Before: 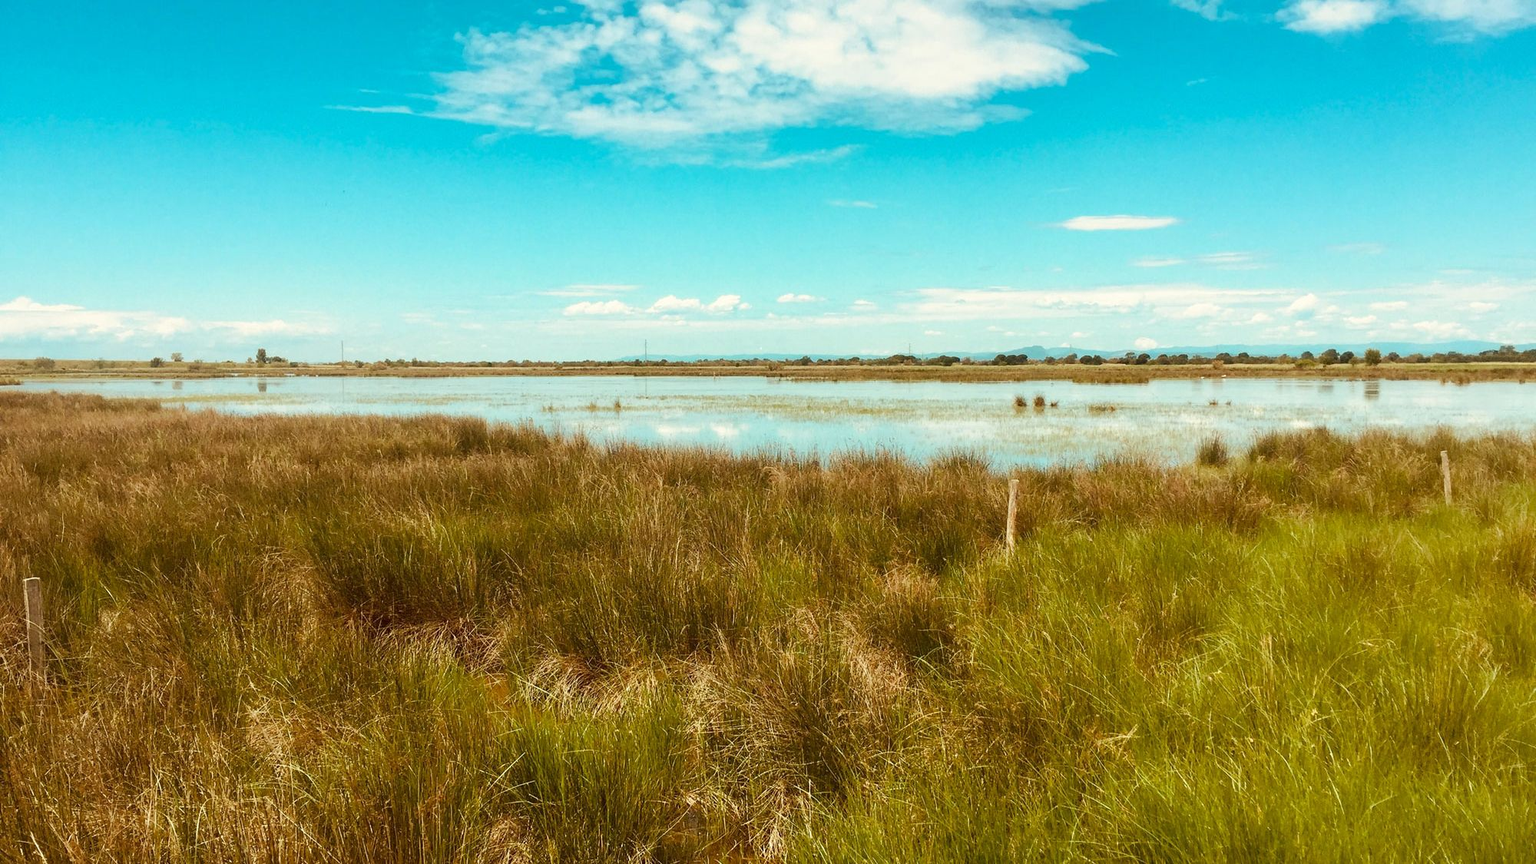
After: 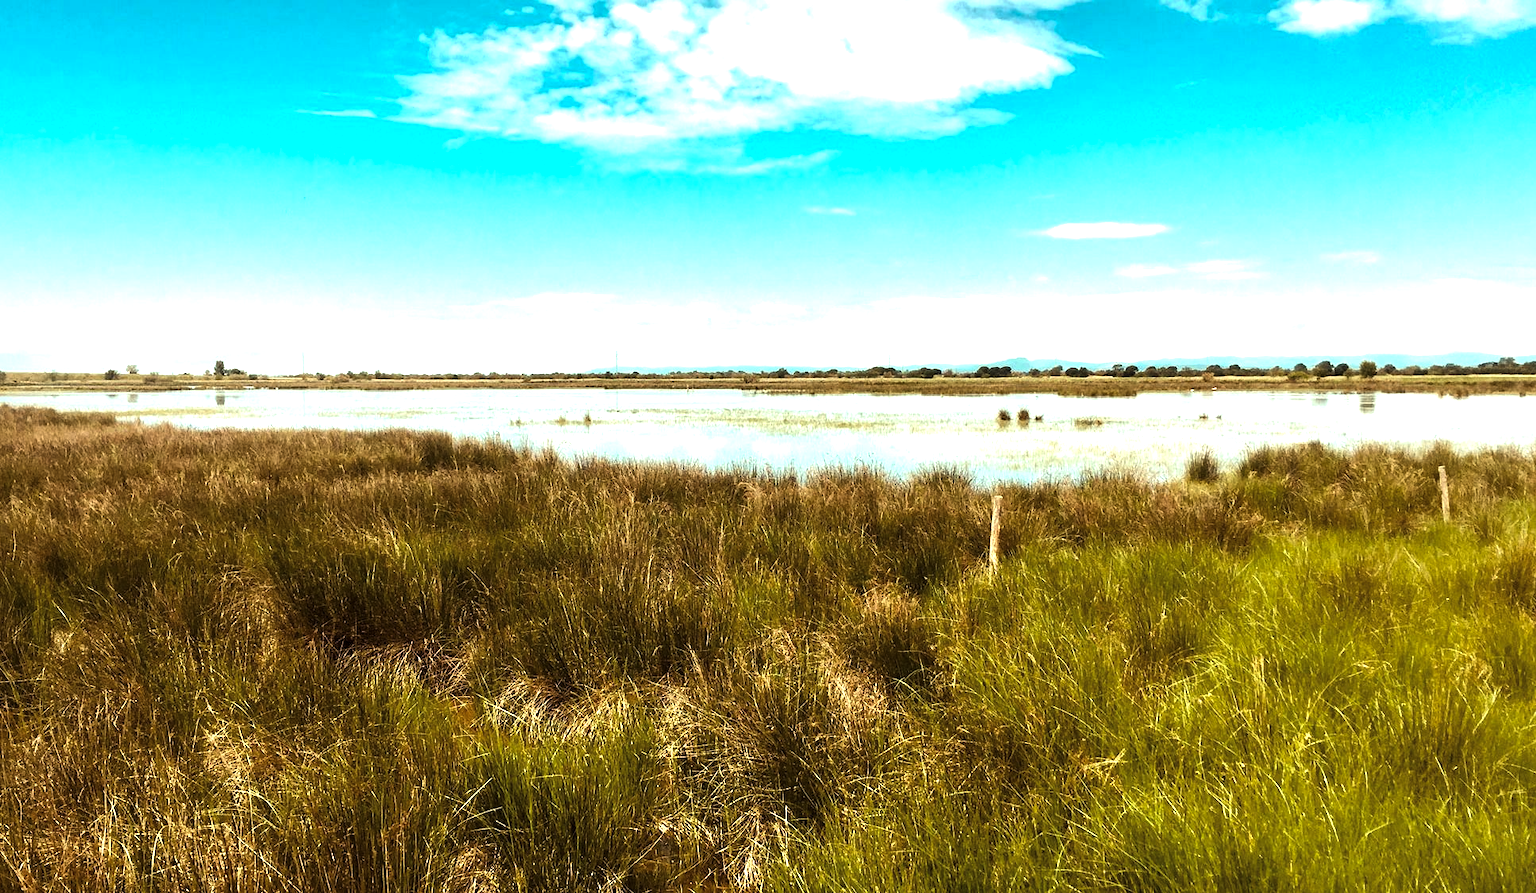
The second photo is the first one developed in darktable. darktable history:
crop and rotate: left 3.238%
rotate and perspective: crop left 0, crop top 0
levels: levels [0.044, 0.475, 0.791]
